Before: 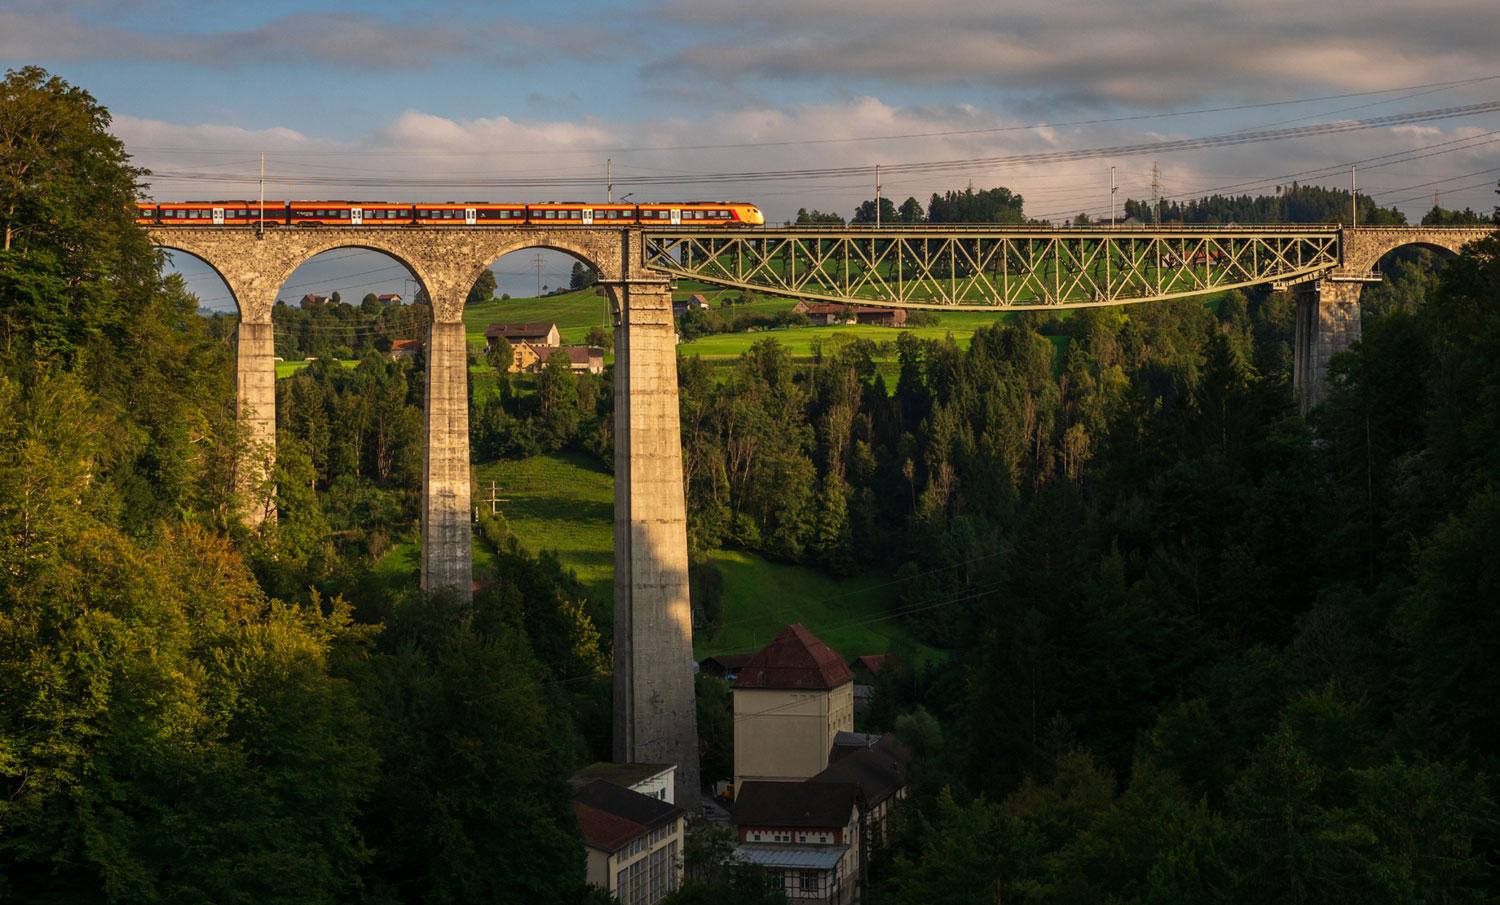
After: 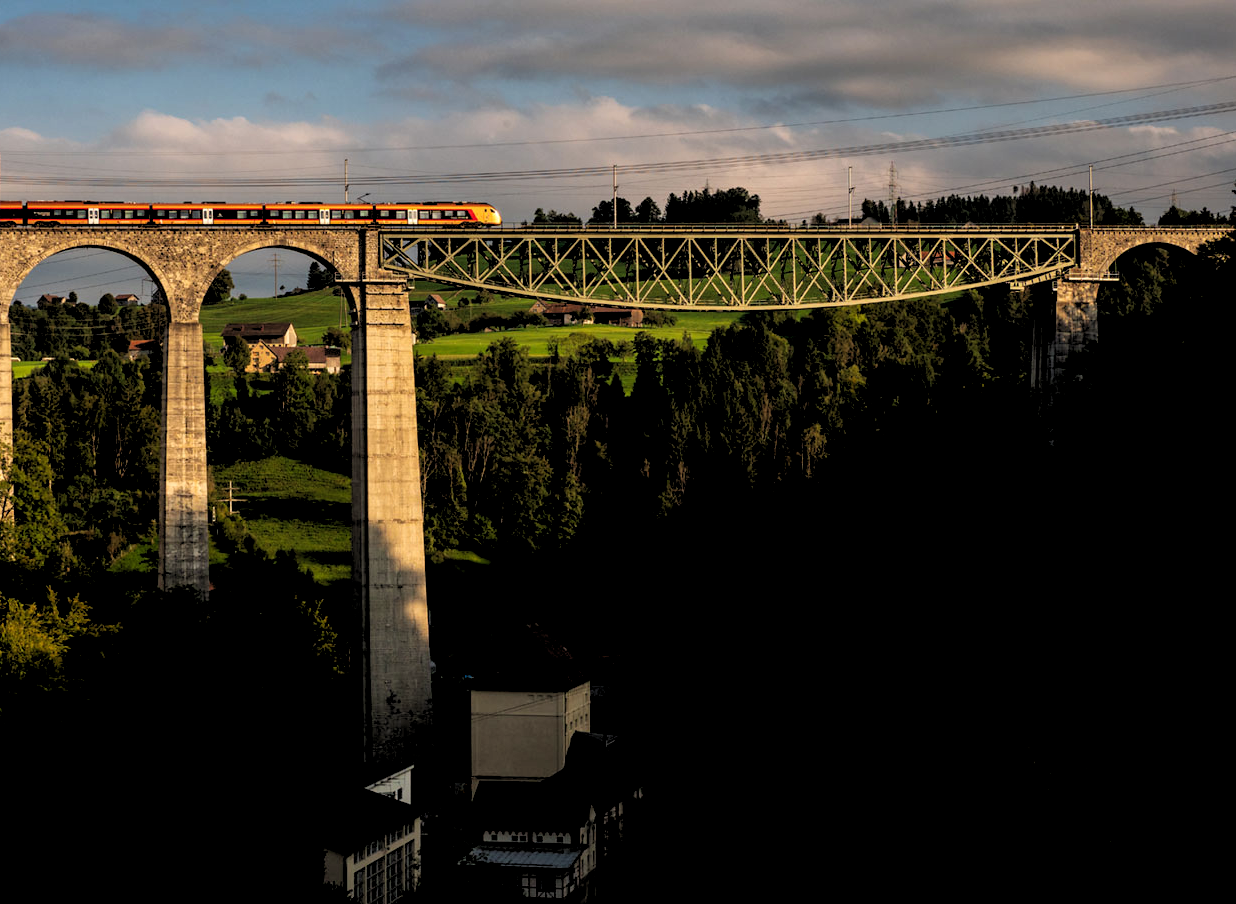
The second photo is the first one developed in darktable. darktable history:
crop: left 17.582%, bottom 0.031%
rgb levels: levels [[0.034, 0.472, 0.904], [0, 0.5, 1], [0, 0.5, 1]]
